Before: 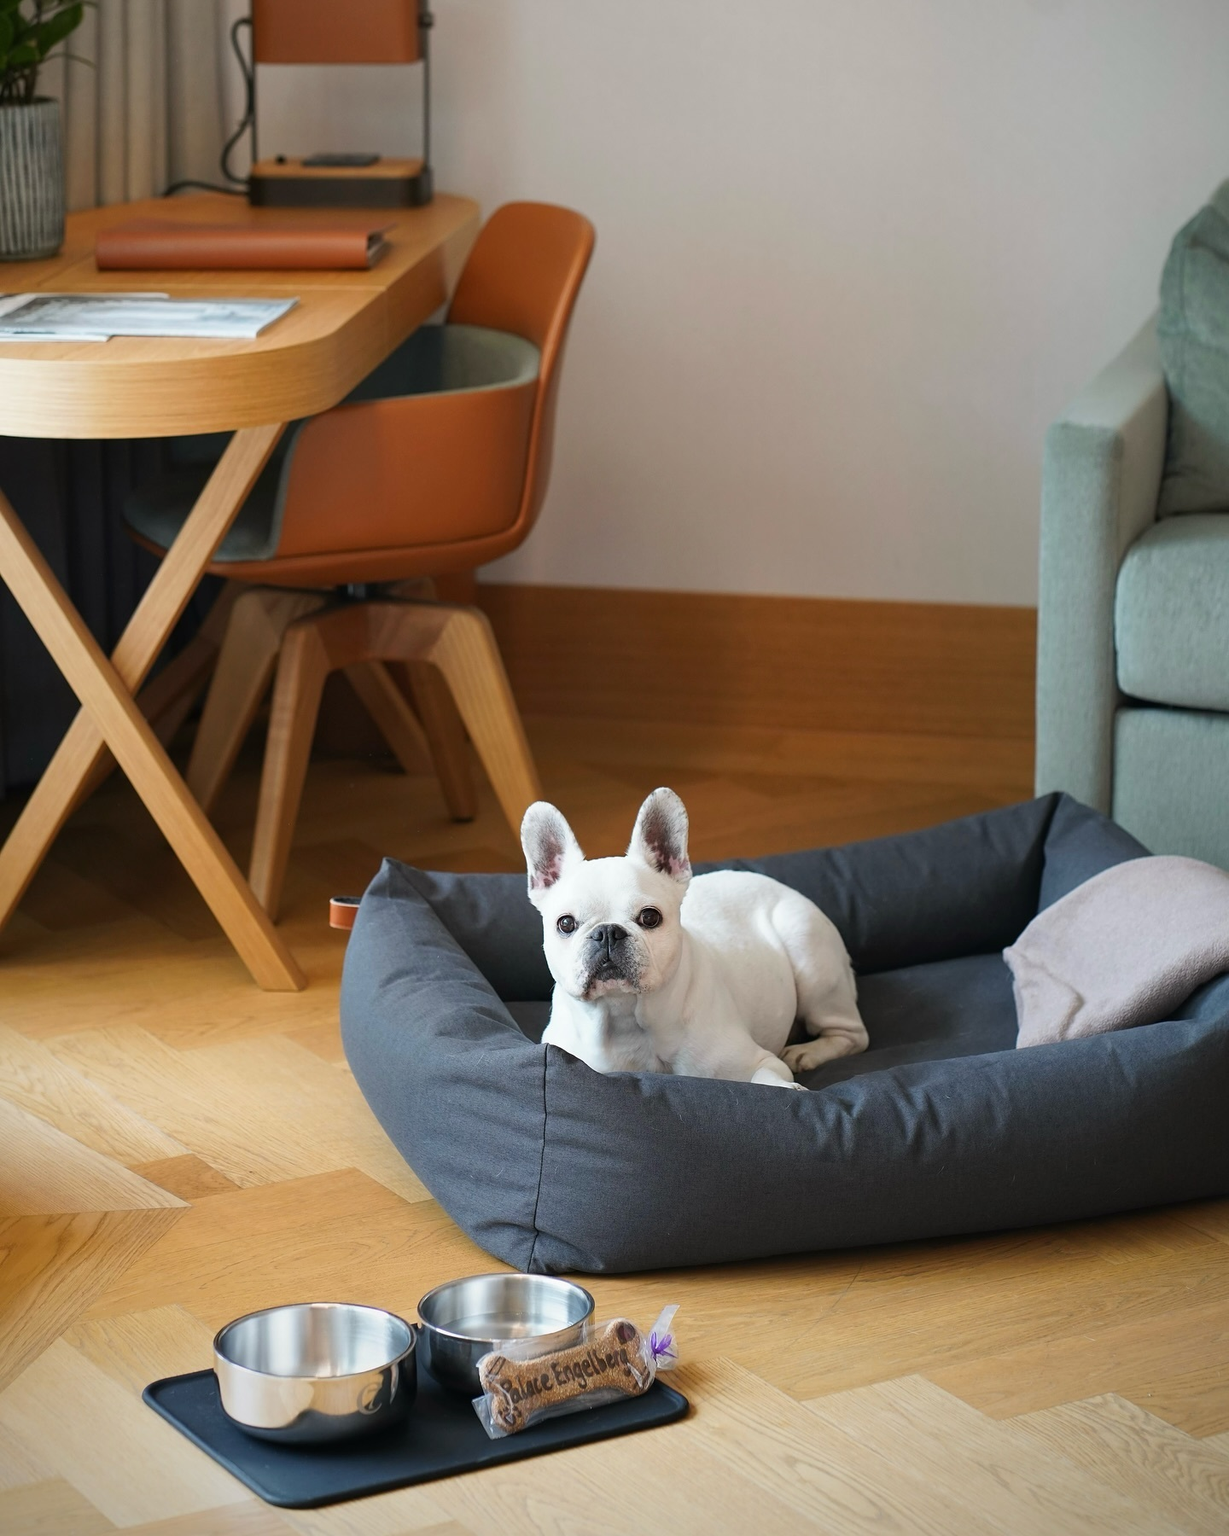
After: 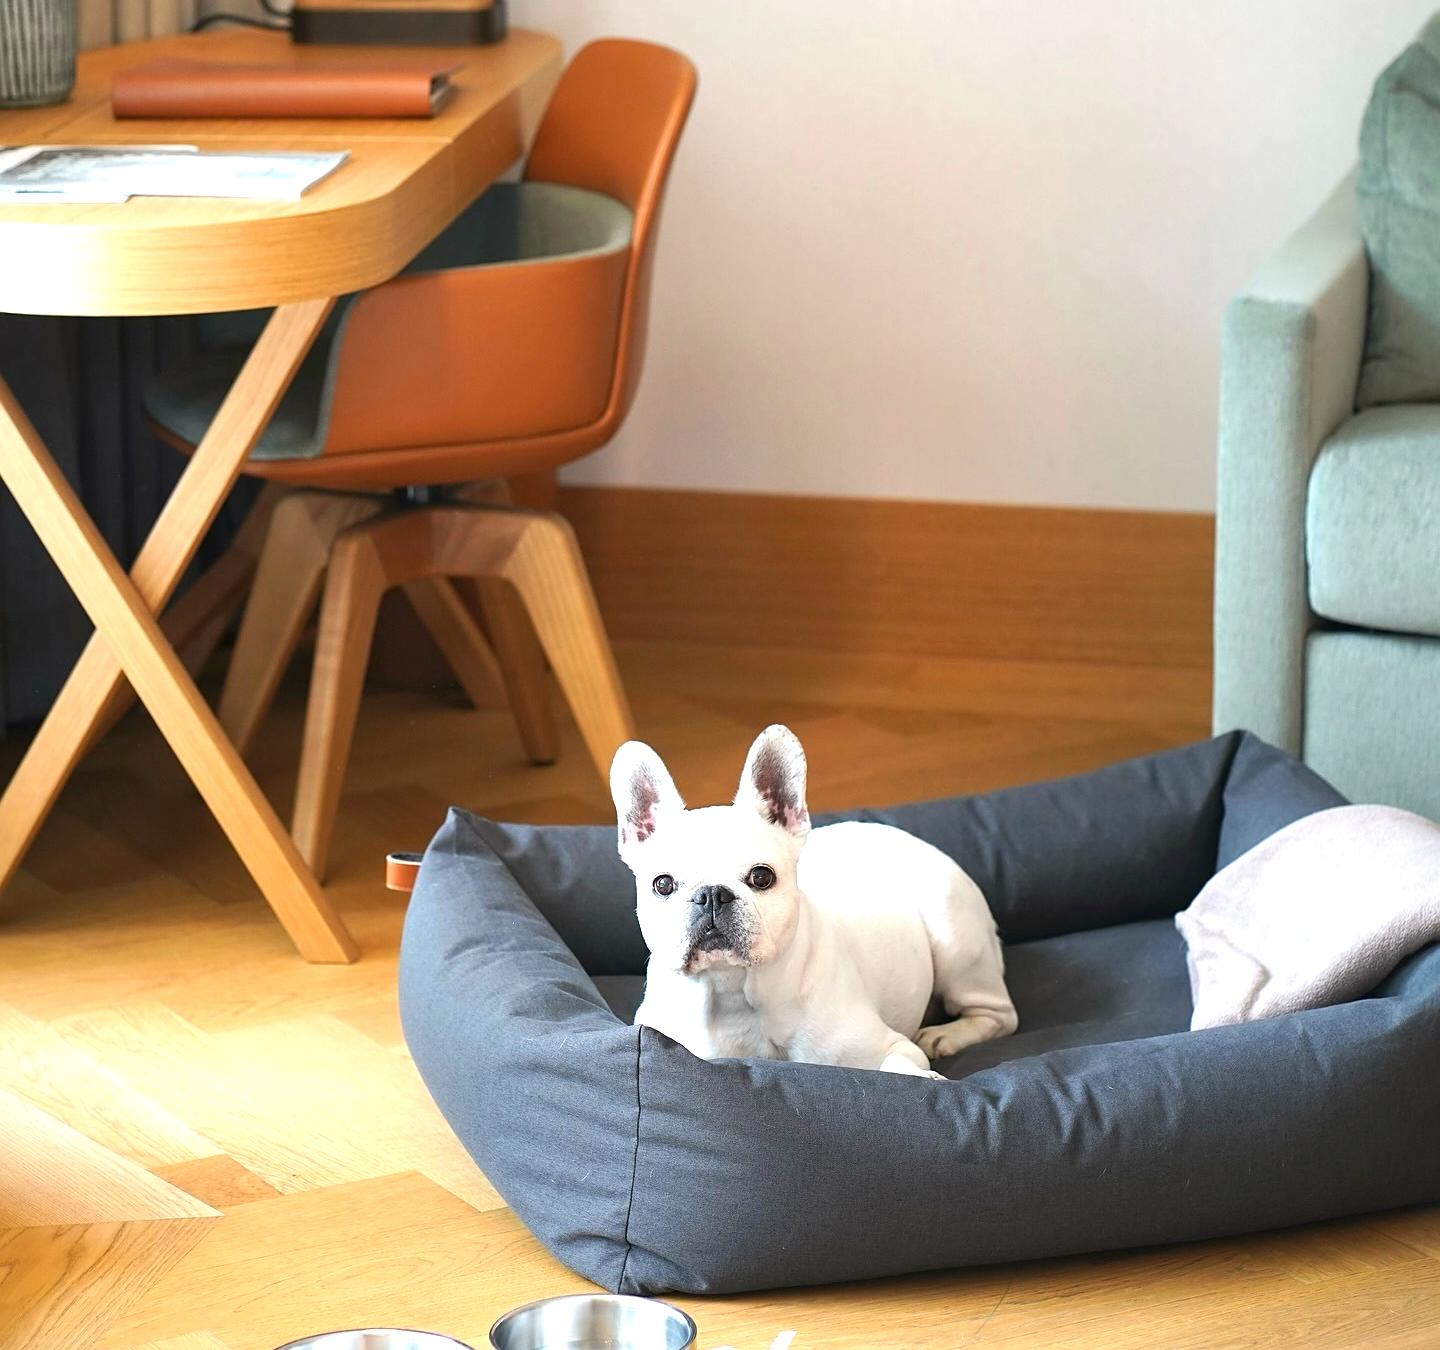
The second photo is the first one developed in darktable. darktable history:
crop: top 11.023%, bottom 13.951%
sharpen: amount 0.205
exposure: exposure 1 EV, compensate highlight preservation false
